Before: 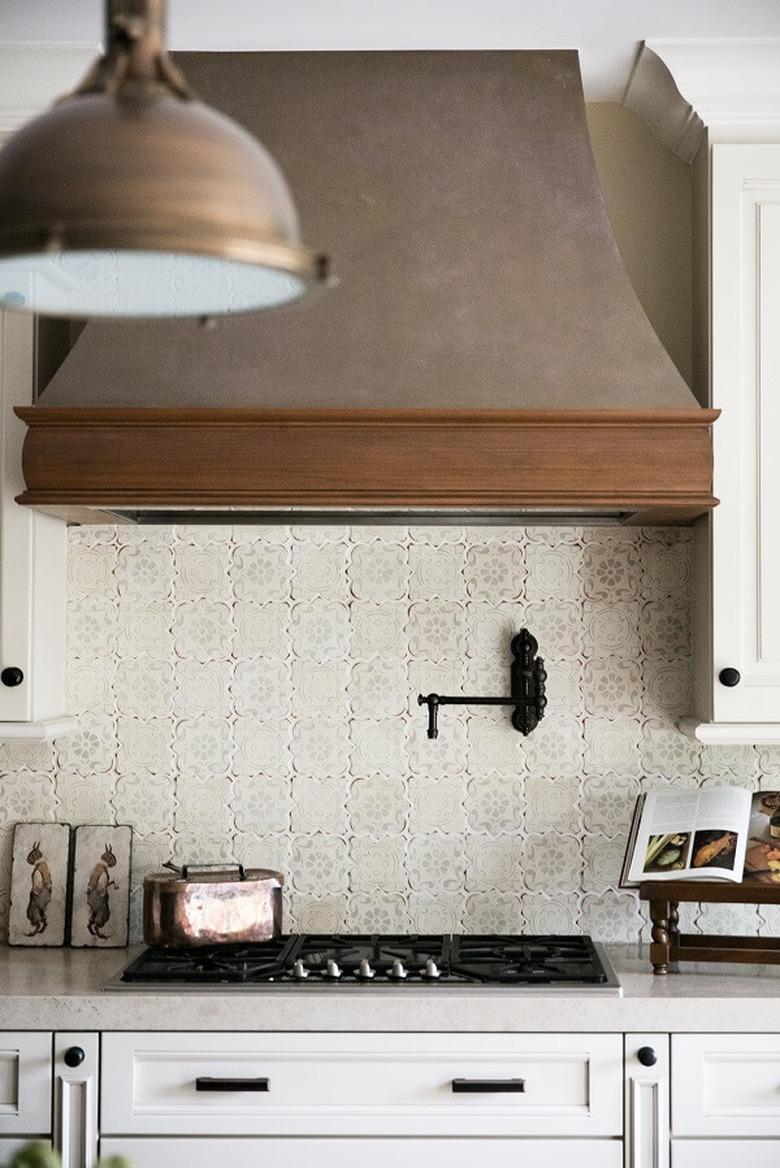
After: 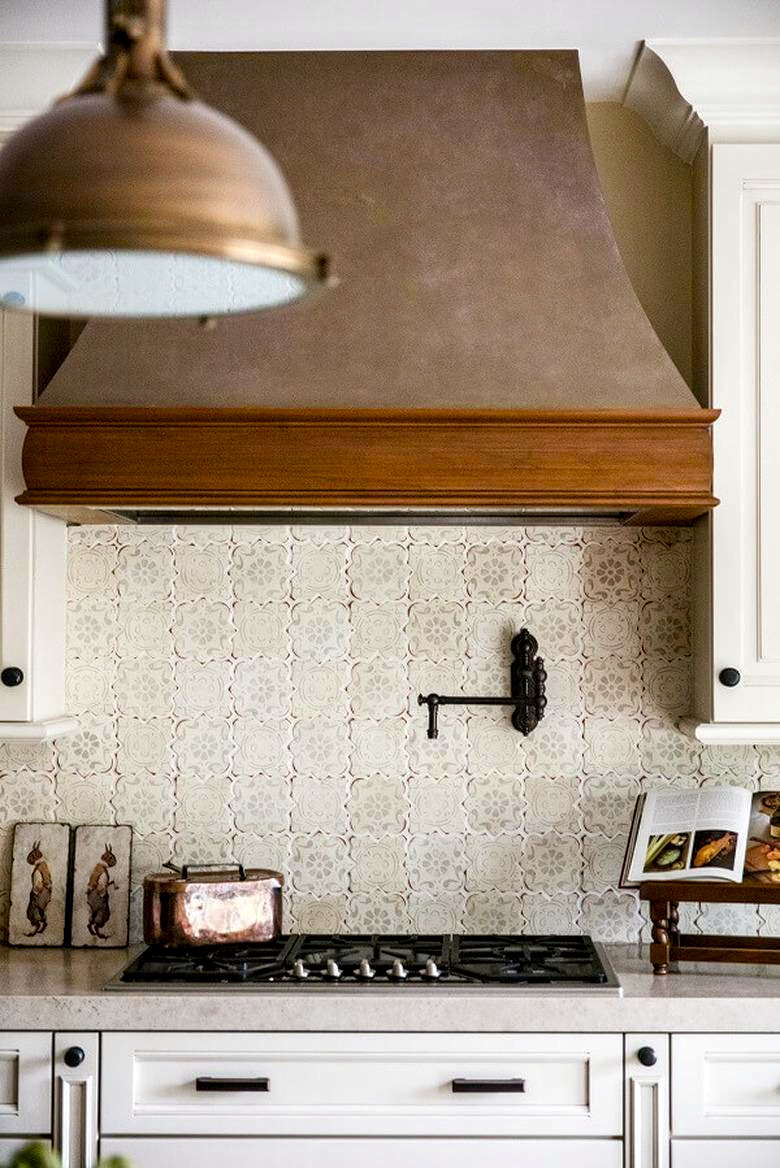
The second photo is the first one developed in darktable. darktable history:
color balance rgb: power › chroma 0.296%, power › hue 23.67°, perceptual saturation grading › global saturation 0.046%, perceptual saturation grading › mid-tones 6.441%, perceptual saturation grading › shadows 71.246%, global vibrance 24.487%
local contrast: highlights 57%, detail 146%
